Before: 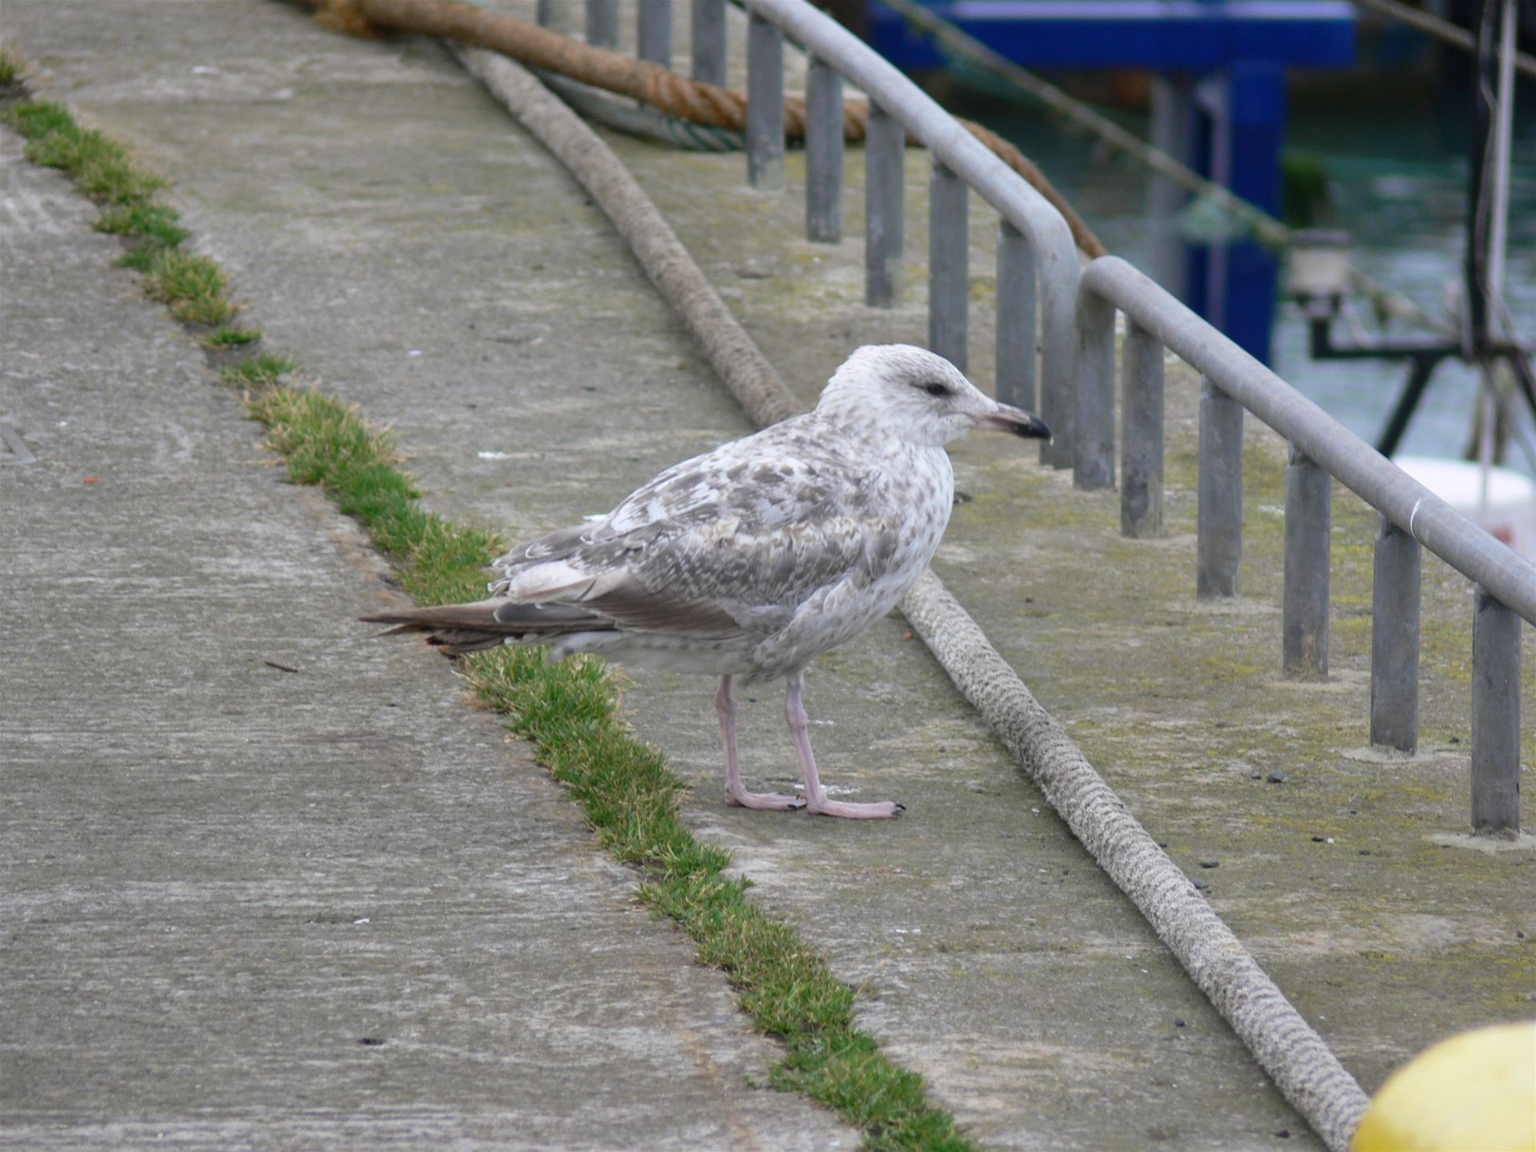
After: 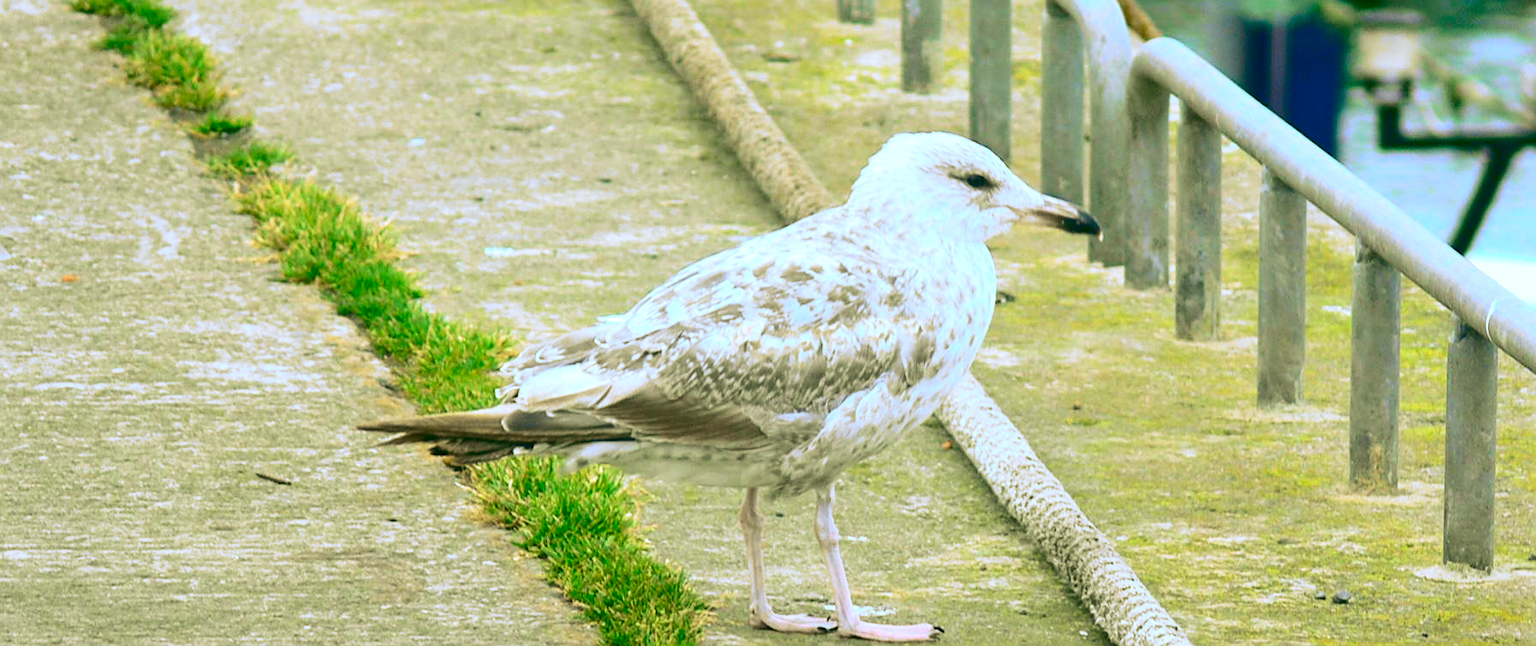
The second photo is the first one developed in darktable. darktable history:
contrast brightness saturation: contrast 0.18, saturation 0.3
rgb curve: curves: ch0 [(0.123, 0.061) (0.995, 0.887)]; ch1 [(0.06, 0.116) (1, 0.906)]; ch2 [(0, 0) (0.824, 0.69) (1, 1)], mode RGB, independent channels, compensate middle gray true
crop: left 1.744%, top 19.225%, right 5.069%, bottom 28.357%
exposure: exposure 1.061 EV, compensate highlight preservation false
tone curve: curves: ch0 [(0, 0) (0.071, 0.058) (0.266, 0.268) (0.498, 0.542) (0.766, 0.807) (1, 0.983)]; ch1 [(0, 0) (0.346, 0.307) (0.408, 0.387) (0.463, 0.465) (0.482, 0.493) (0.502, 0.499) (0.517, 0.502) (0.55, 0.548) (0.597, 0.61) (0.651, 0.698) (1, 1)]; ch2 [(0, 0) (0.346, 0.34) (0.434, 0.46) (0.485, 0.494) (0.5, 0.498) (0.517, 0.506) (0.526, 0.539) (0.583, 0.603) (0.625, 0.659) (1, 1)], color space Lab, independent channels, preserve colors none
sharpen: on, module defaults
